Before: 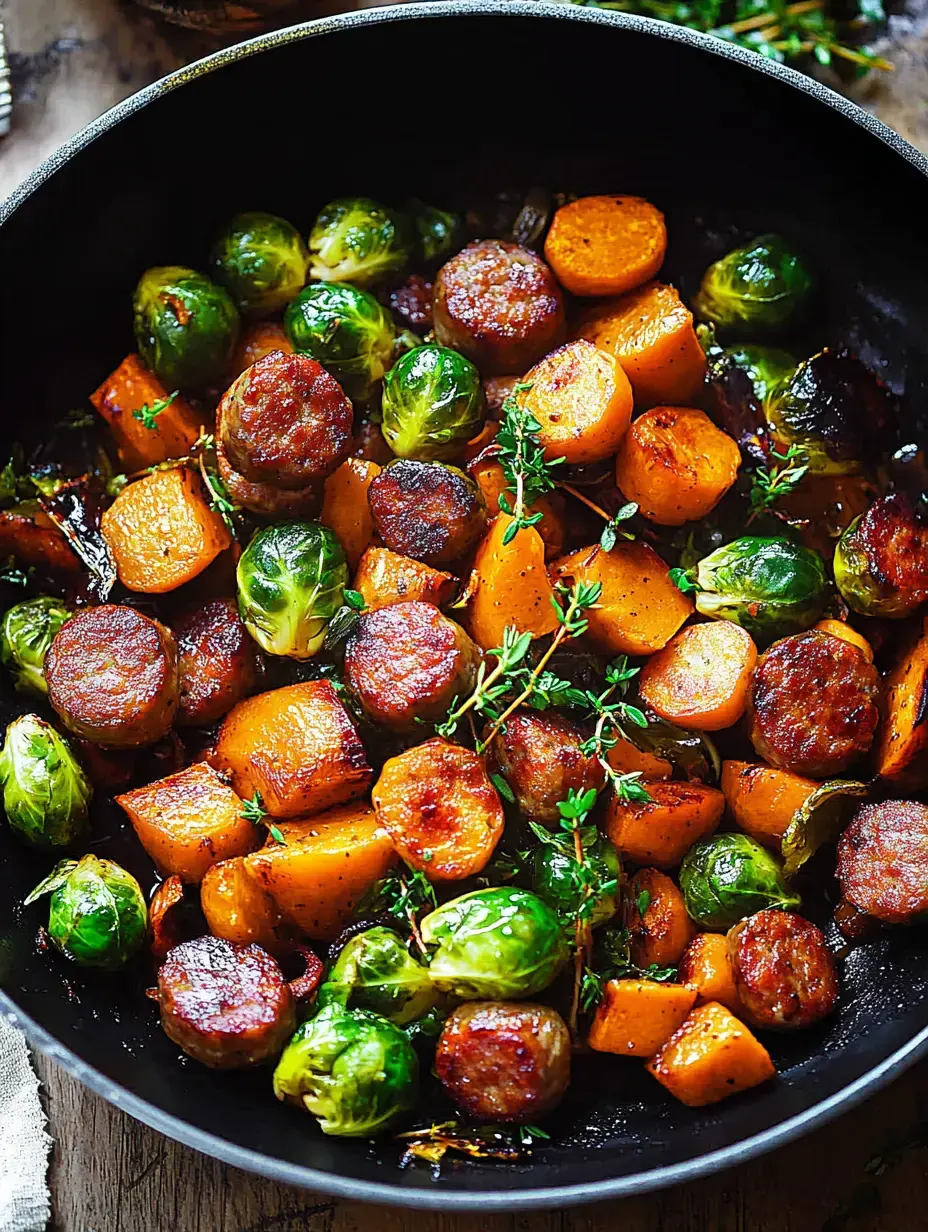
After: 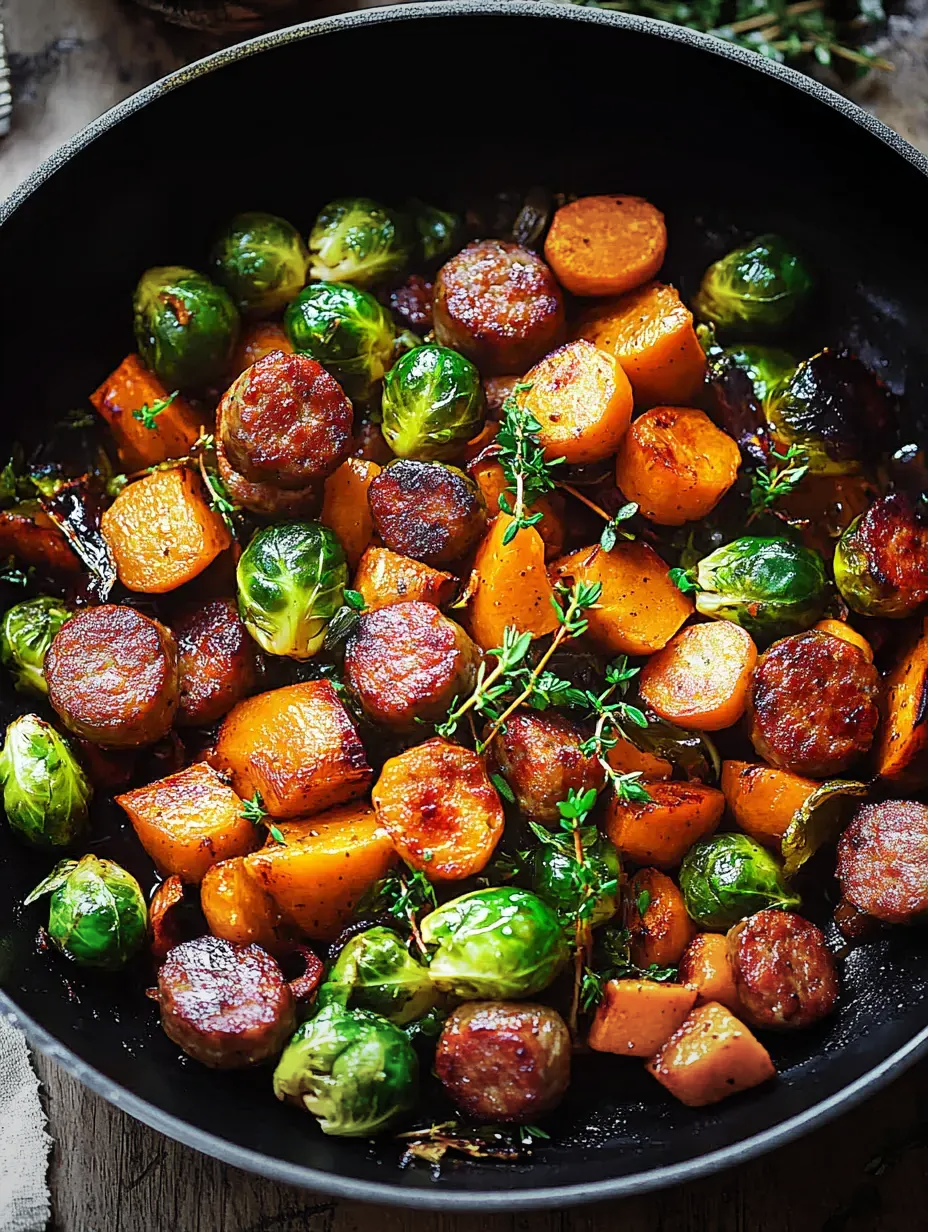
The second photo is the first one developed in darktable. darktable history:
vignetting: fall-off radius 100%, width/height ratio 1.337
